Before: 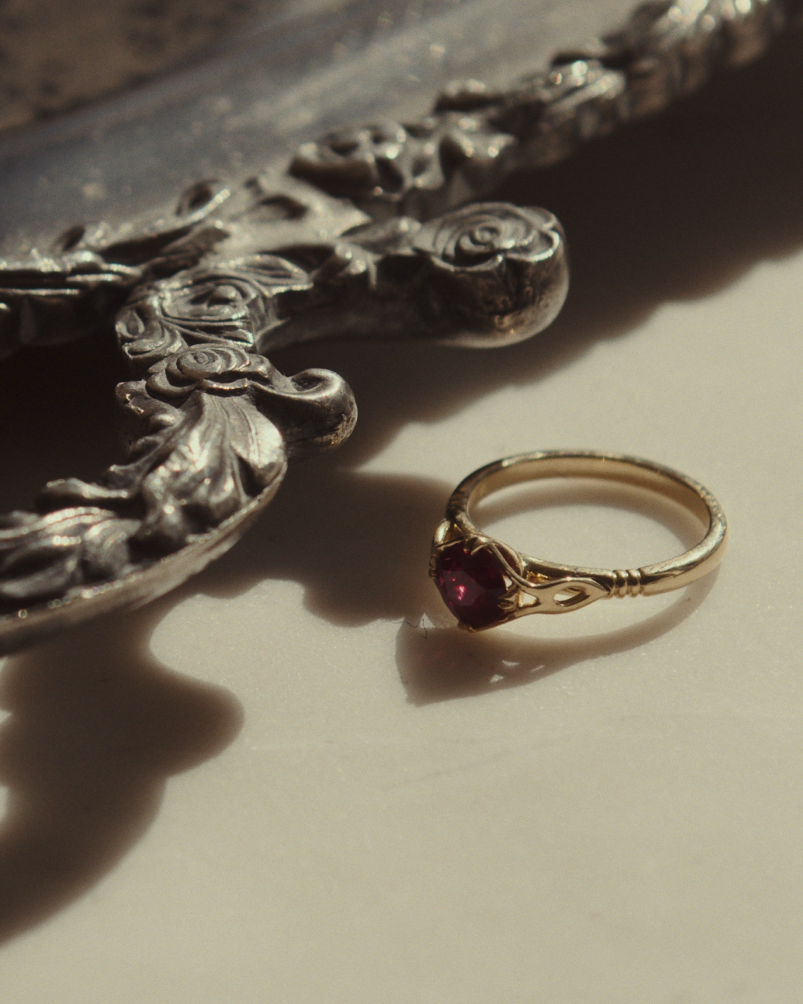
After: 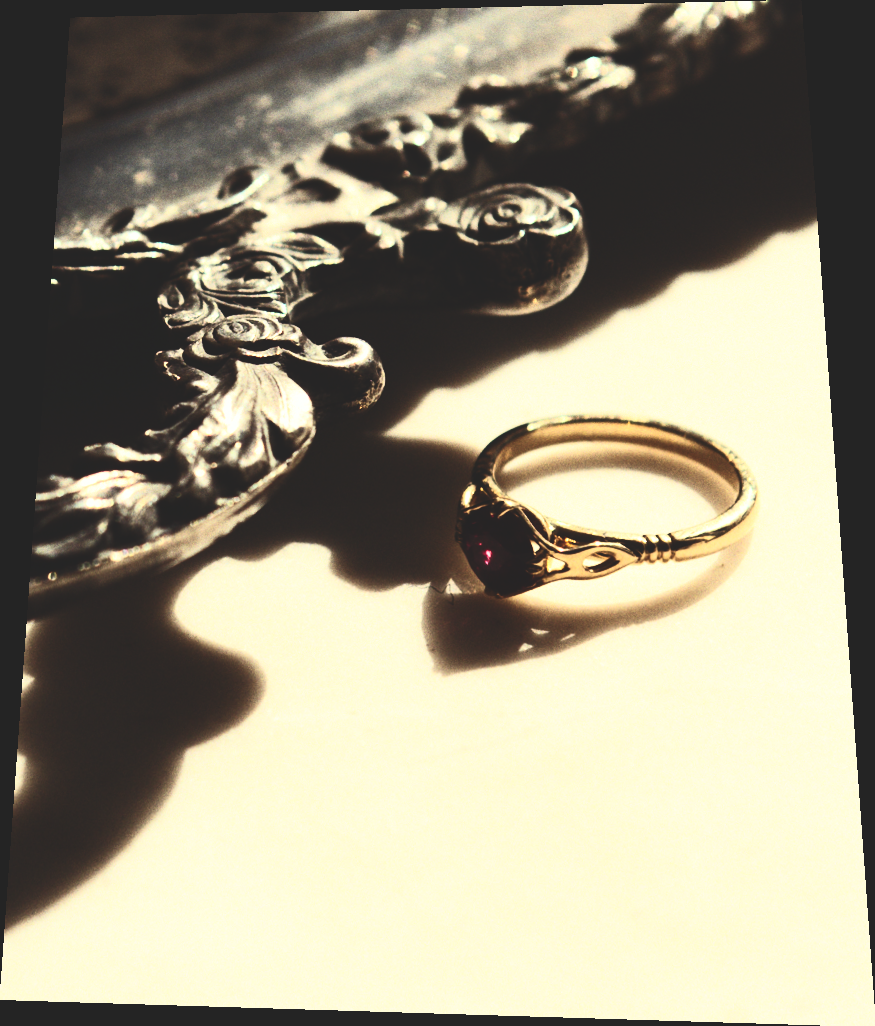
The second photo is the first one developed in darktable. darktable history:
rotate and perspective: rotation 0.128°, lens shift (vertical) -0.181, lens shift (horizontal) -0.044, shear 0.001, automatic cropping off
tone equalizer: -8 EV -0.417 EV, -7 EV -0.389 EV, -6 EV -0.333 EV, -5 EV -0.222 EV, -3 EV 0.222 EV, -2 EV 0.333 EV, -1 EV 0.389 EV, +0 EV 0.417 EV, edges refinement/feathering 500, mask exposure compensation -1.57 EV, preserve details no
contrast brightness saturation: contrast 0.4, brightness 0.1, saturation 0.21
base curve: curves: ch0 [(0, 0.036) (0.007, 0.037) (0.604, 0.887) (1, 1)], preserve colors none
